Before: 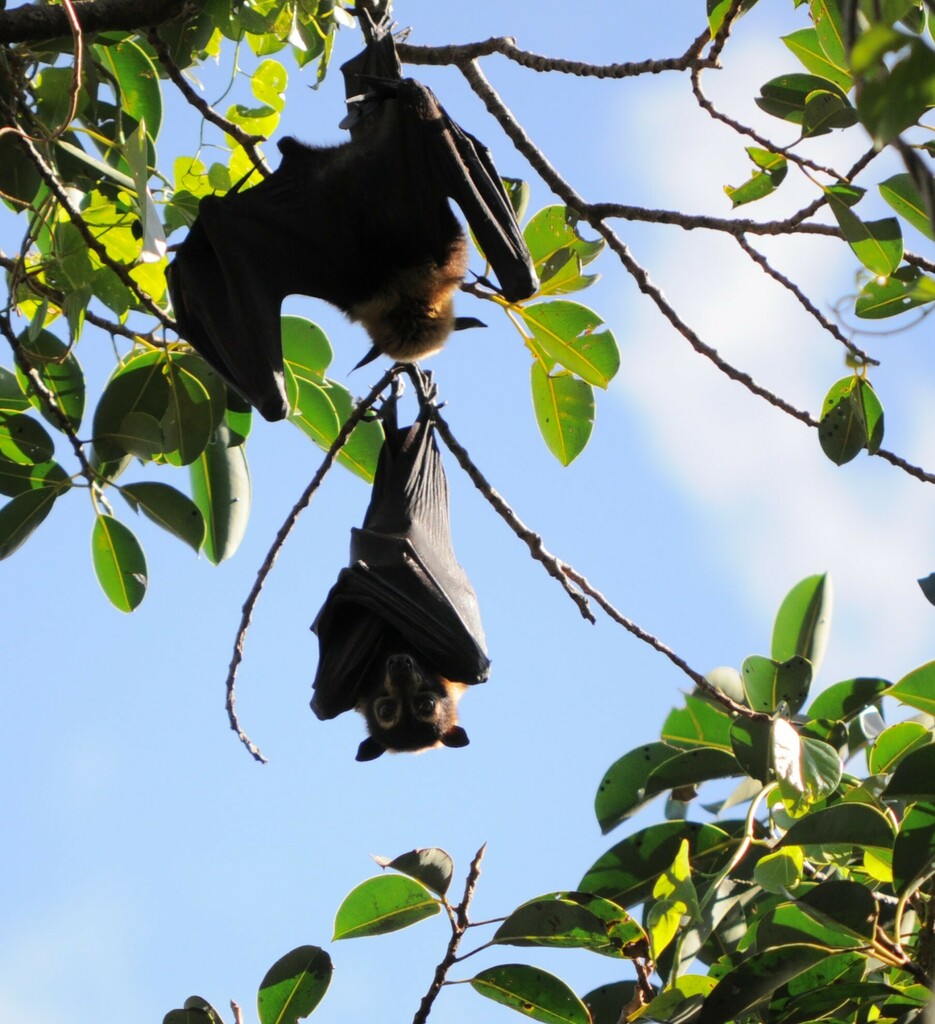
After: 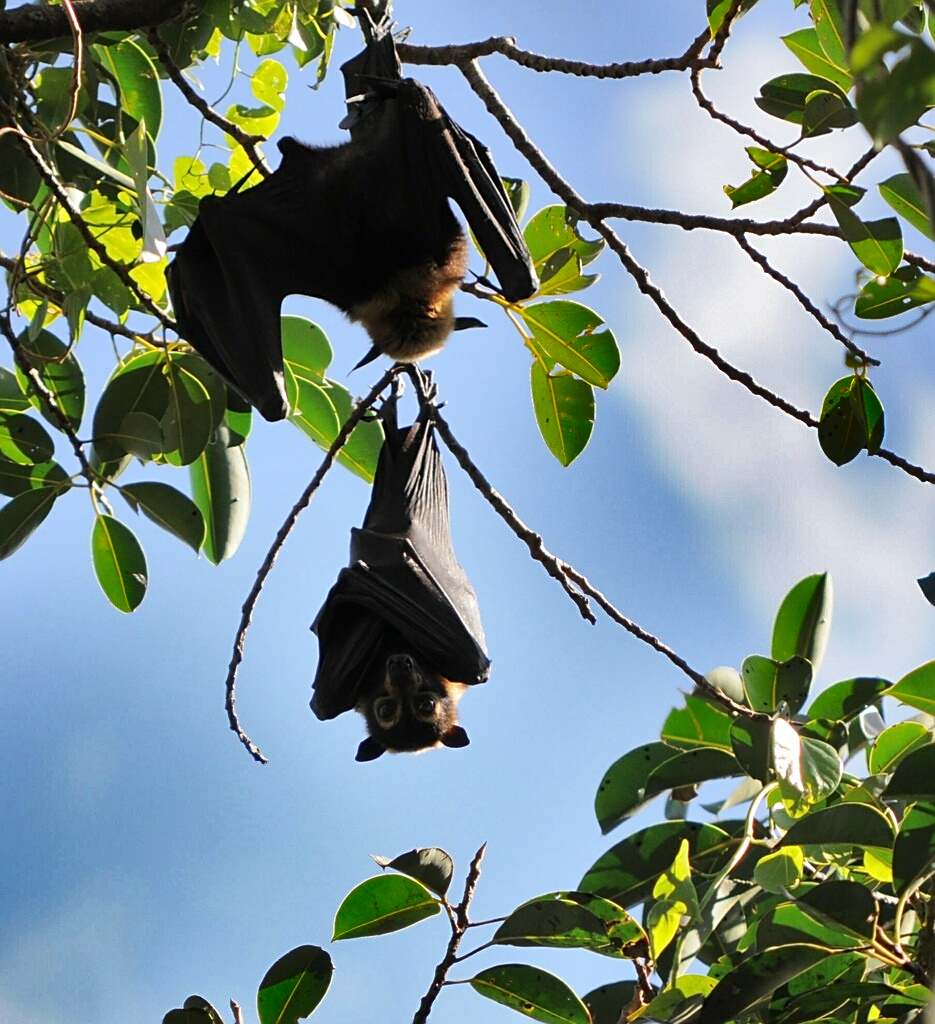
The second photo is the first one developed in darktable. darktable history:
shadows and highlights: shadows 20.92, highlights -80.77, soften with gaussian
sharpen: on, module defaults
